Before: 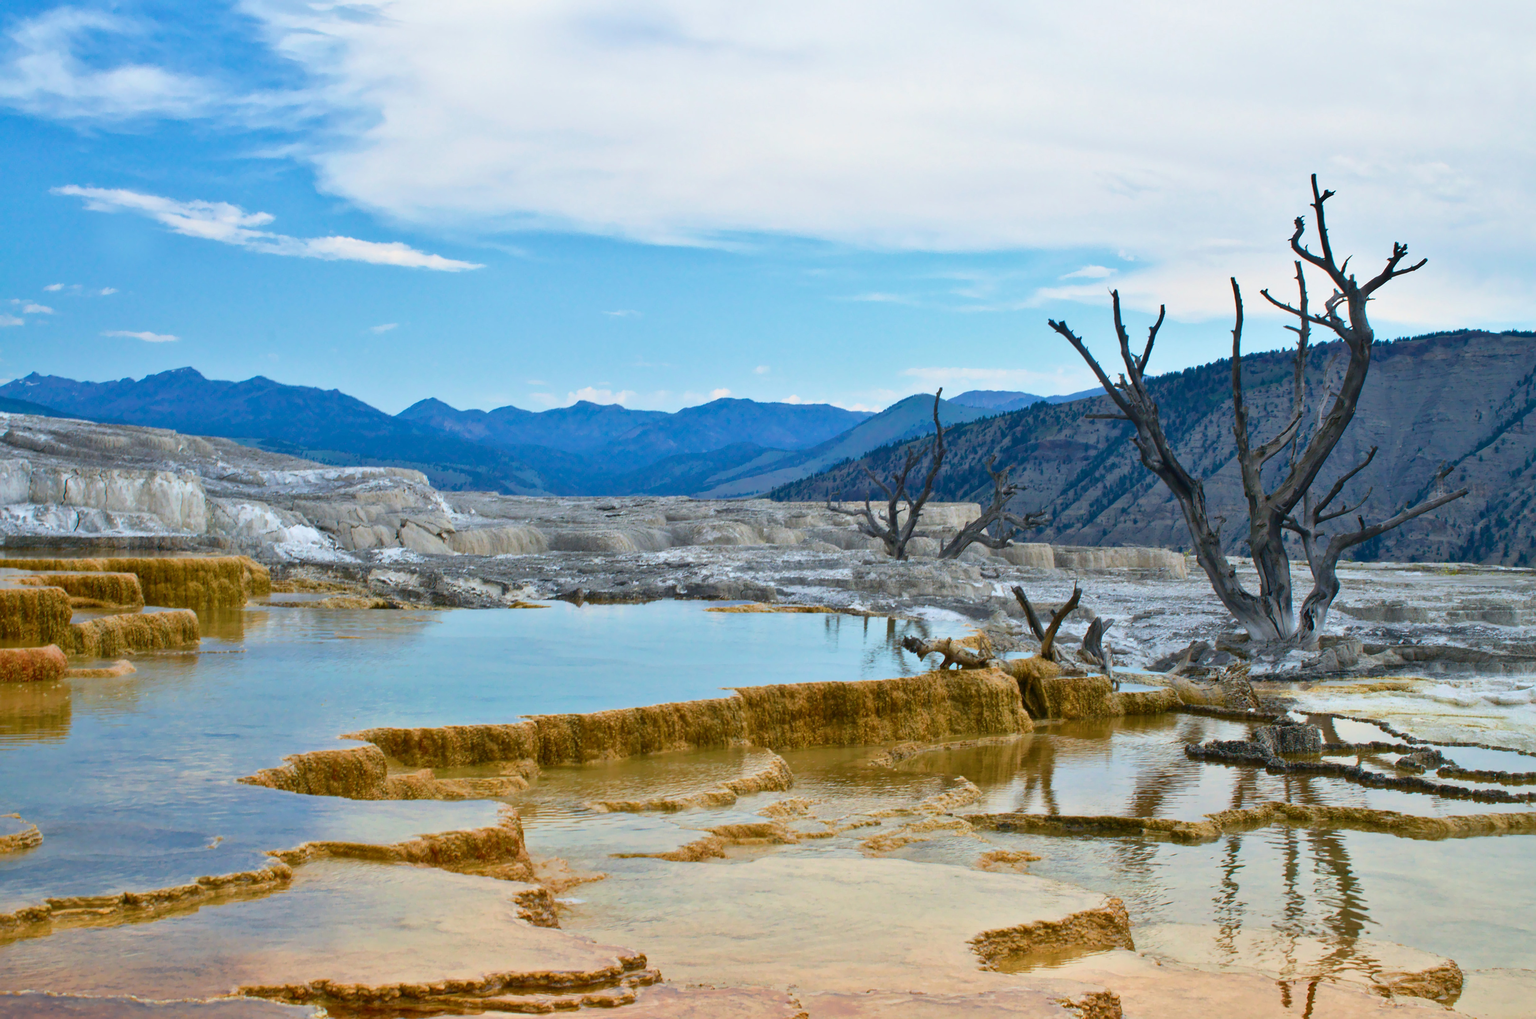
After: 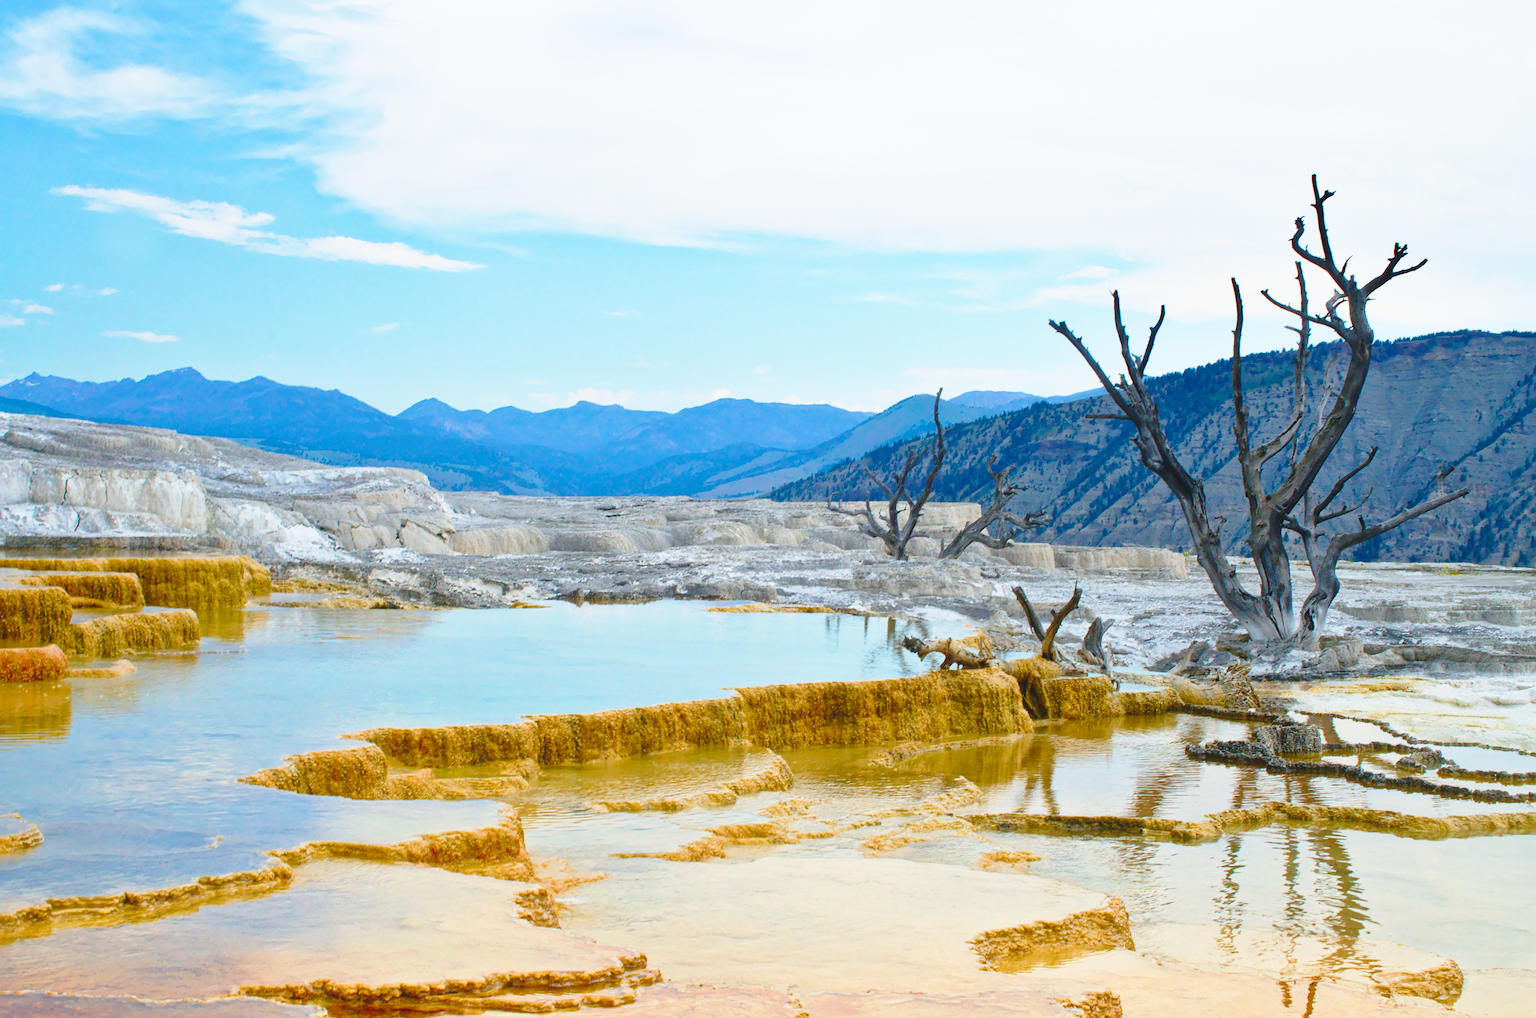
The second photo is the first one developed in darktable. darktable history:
base curve: curves: ch0 [(0, 0) (0.028, 0.03) (0.121, 0.232) (0.46, 0.748) (0.859, 0.968) (1, 1)], preserve colors none
contrast equalizer: octaves 7, y [[0.439, 0.44, 0.442, 0.457, 0.493, 0.498], [0.5 ×6], [0.5 ×6], [0 ×6], [0 ×6]]
